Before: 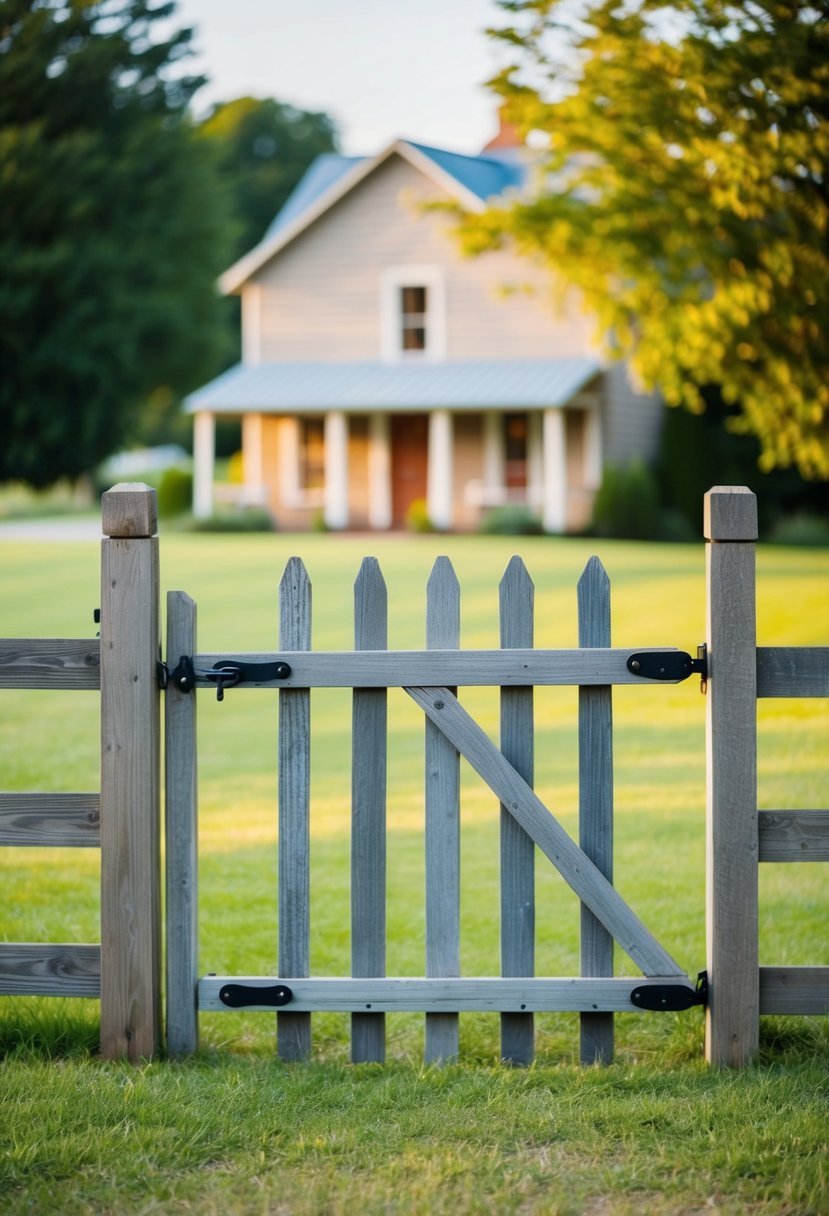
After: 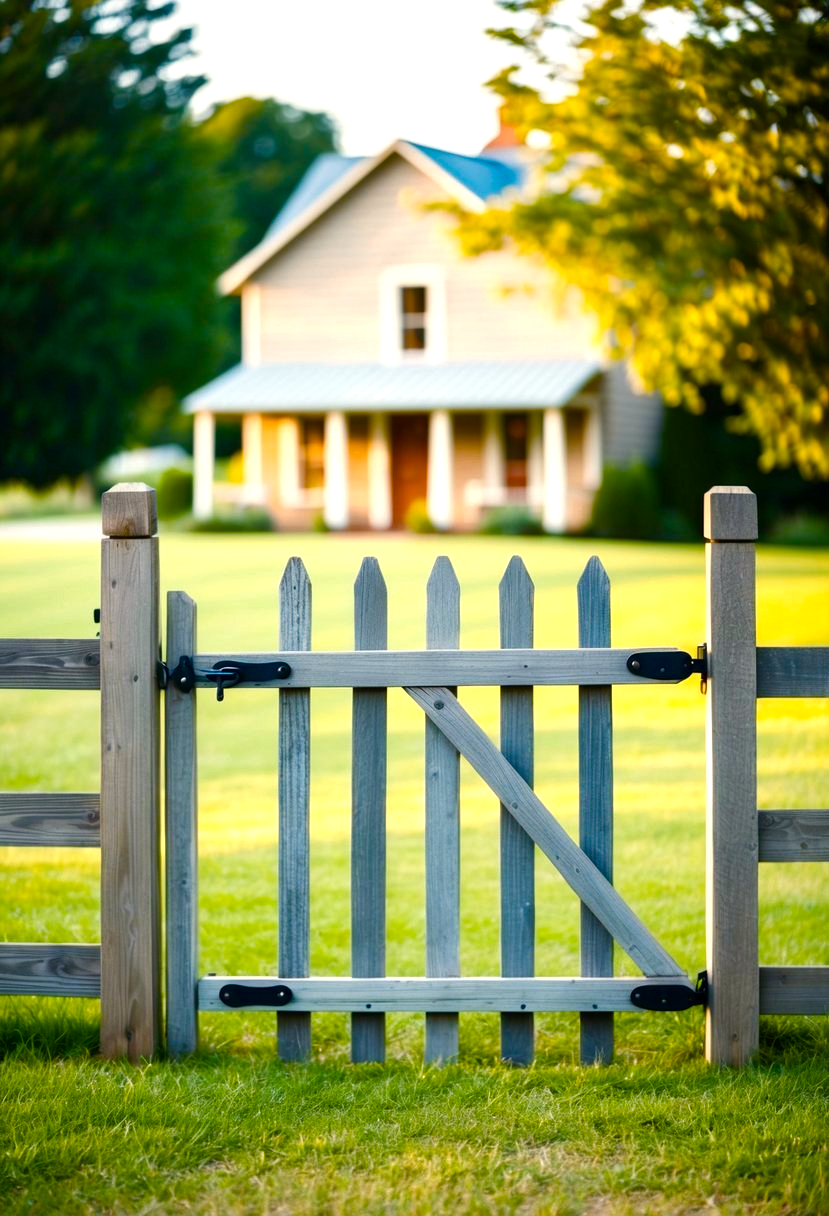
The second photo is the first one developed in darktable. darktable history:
color balance rgb: highlights gain › chroma 3.036%, highlights gain › hue 78.1°, linear chroma grading › shadows 31.78%, linear chroma grading › global chroma -2.252%, linear chroma grading › mid-tones 4.426%, perceptual saturation grading › global saturation 20%, perceptual saturation grading › highlights -25.216%, perceptual saturation grading › shadows 49.218%, perceptual brilliance grading › global brilliance -5.682%, perceptual brilliance grading › highlights 24.146%, perceptual brilliance grading › mid-tones 6.879%, perceptual brilliance grading › shadows -4.801%
